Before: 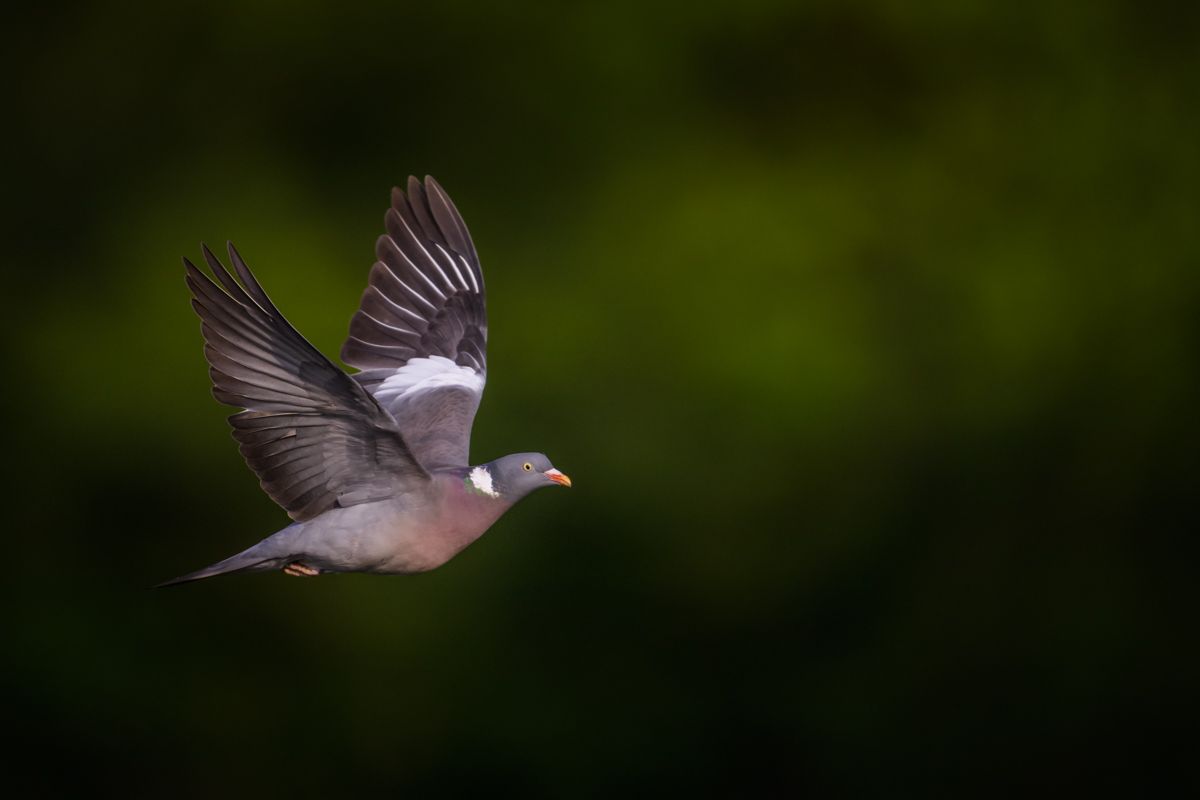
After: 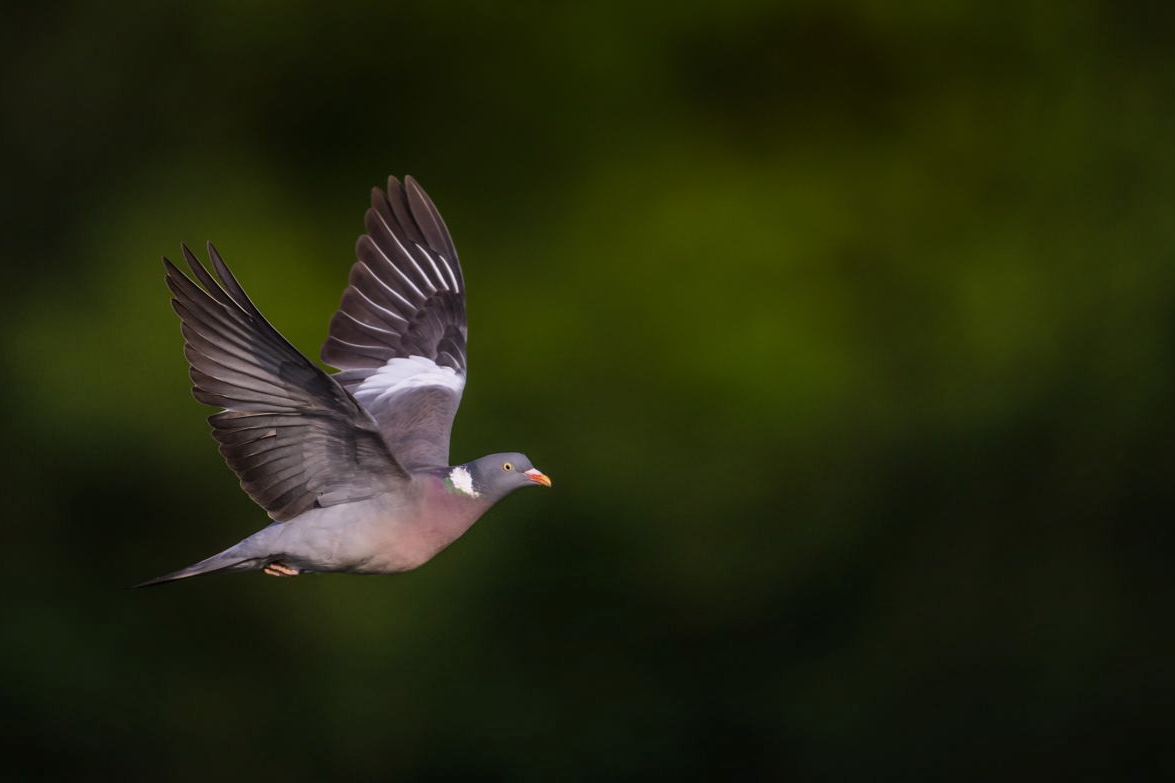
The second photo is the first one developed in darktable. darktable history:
crop: left 1.743%, right 0.268%, bottom 2.011%
white balance: red 1, blue 1
shadows and highlights: radius 334.93, shadows 63.48, highlights 6.06, compress 87.7%, highlights color adjustment 39.73%, soften with gaussian
